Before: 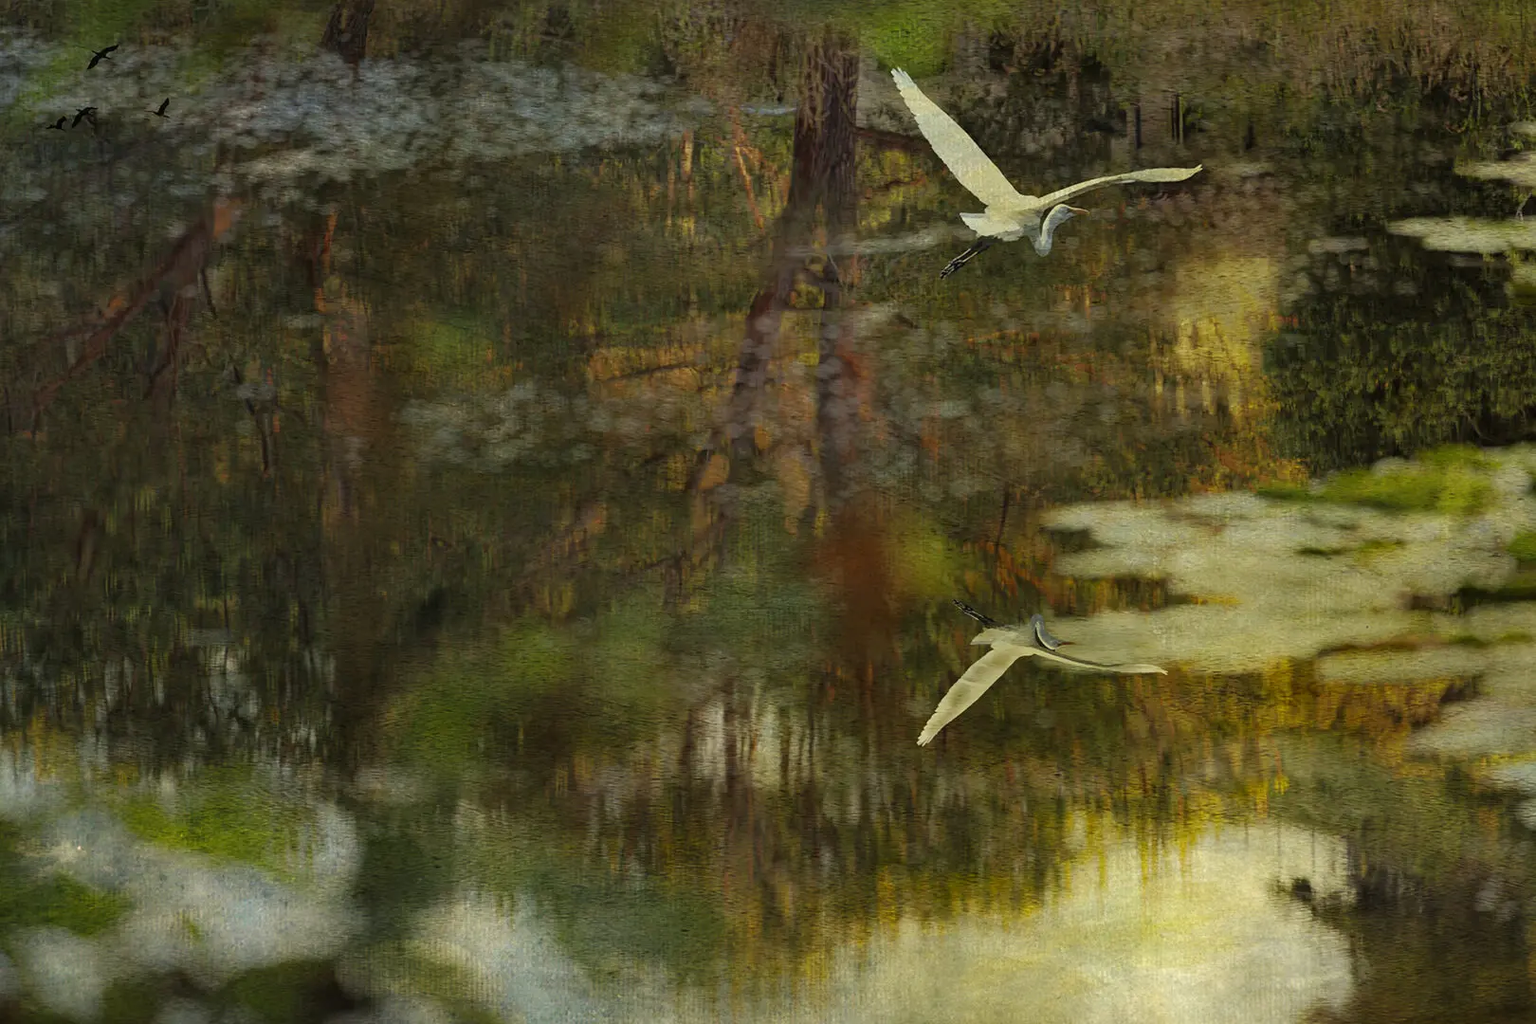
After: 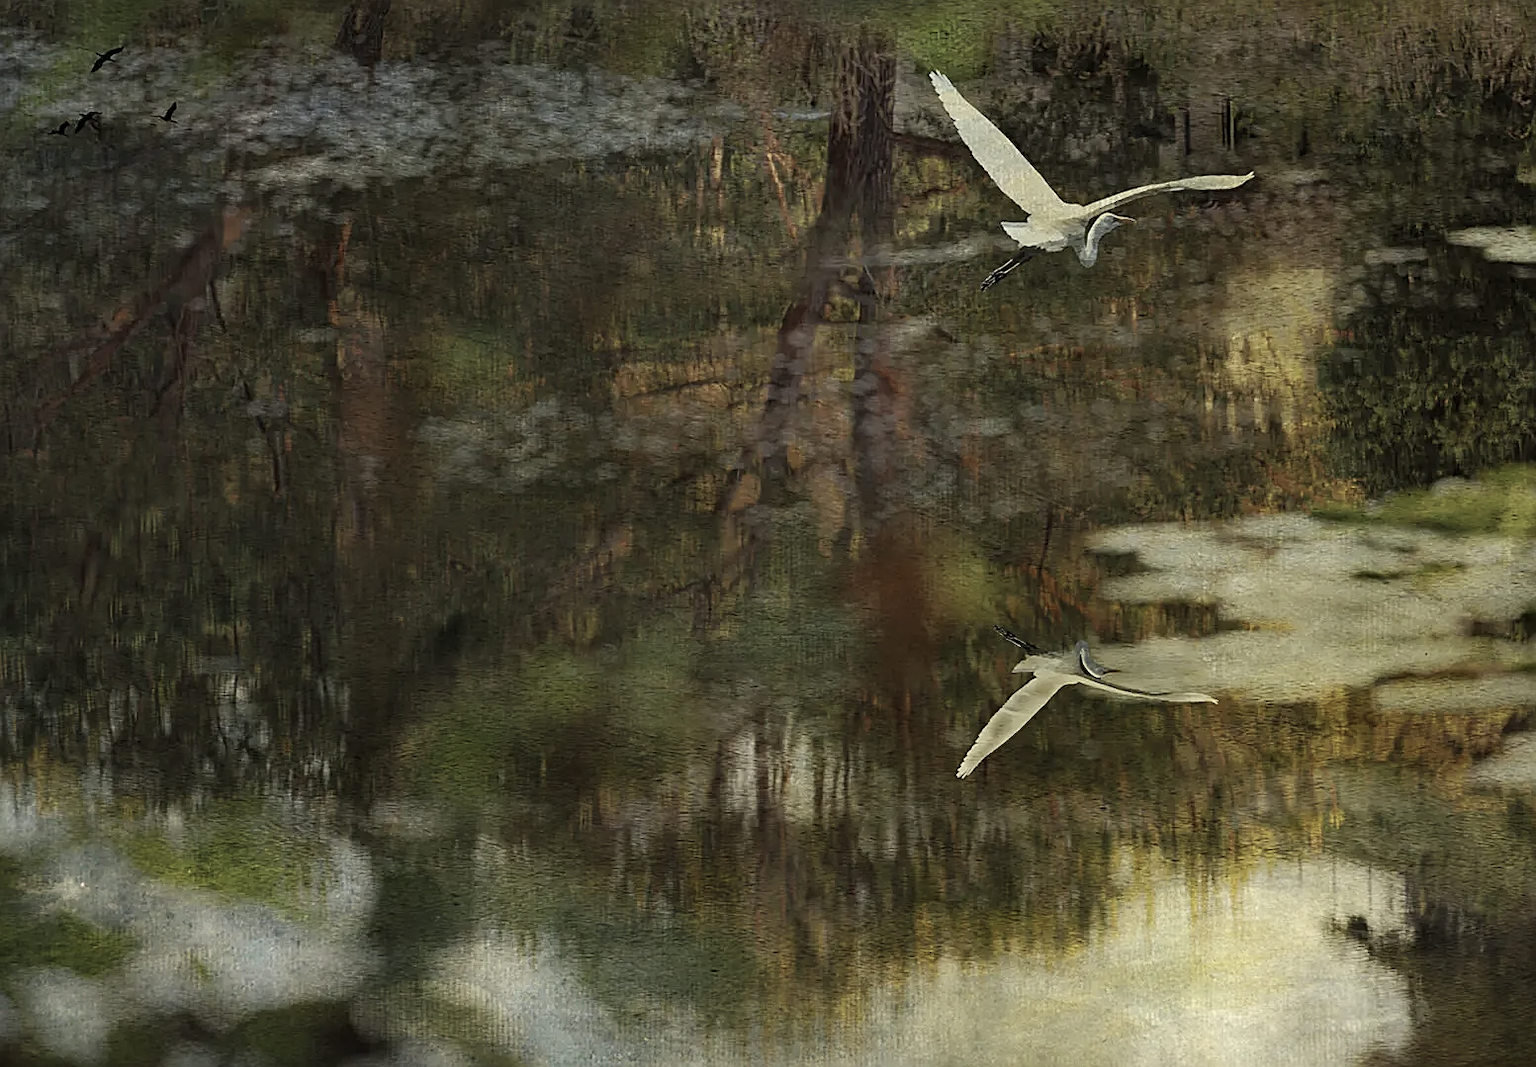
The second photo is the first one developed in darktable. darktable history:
crop: right 4.126%, bottom 0.031%
sharpen: amount 0.55
contrast brightness saturation: contrast 0.1, saturation -0.36
